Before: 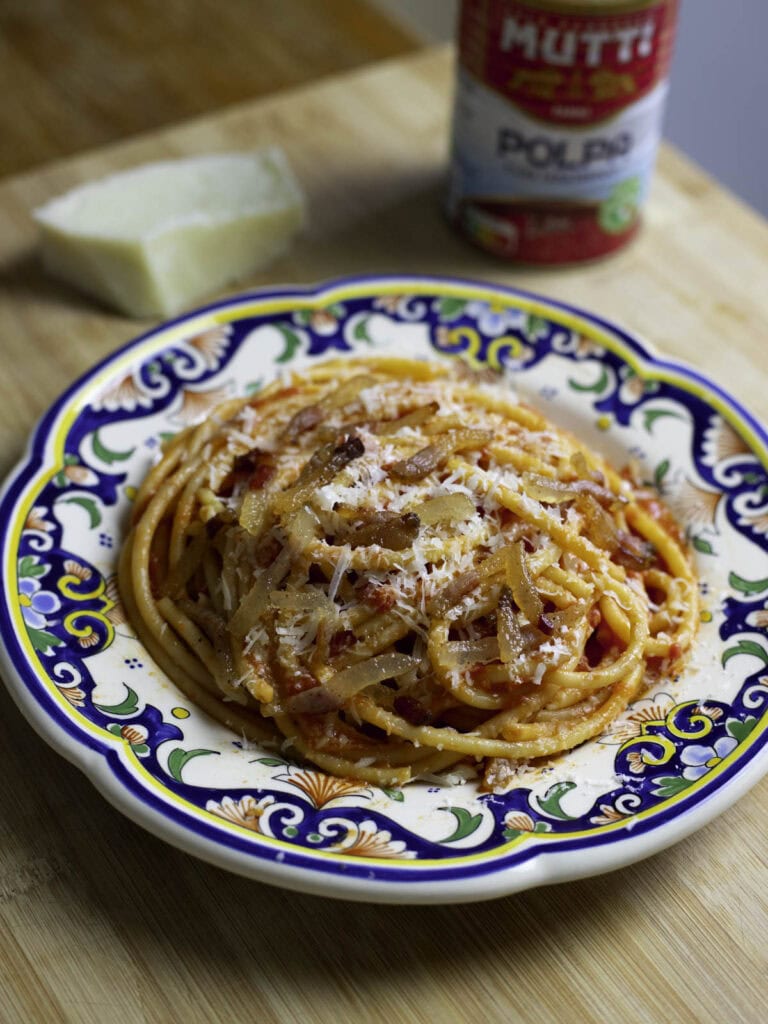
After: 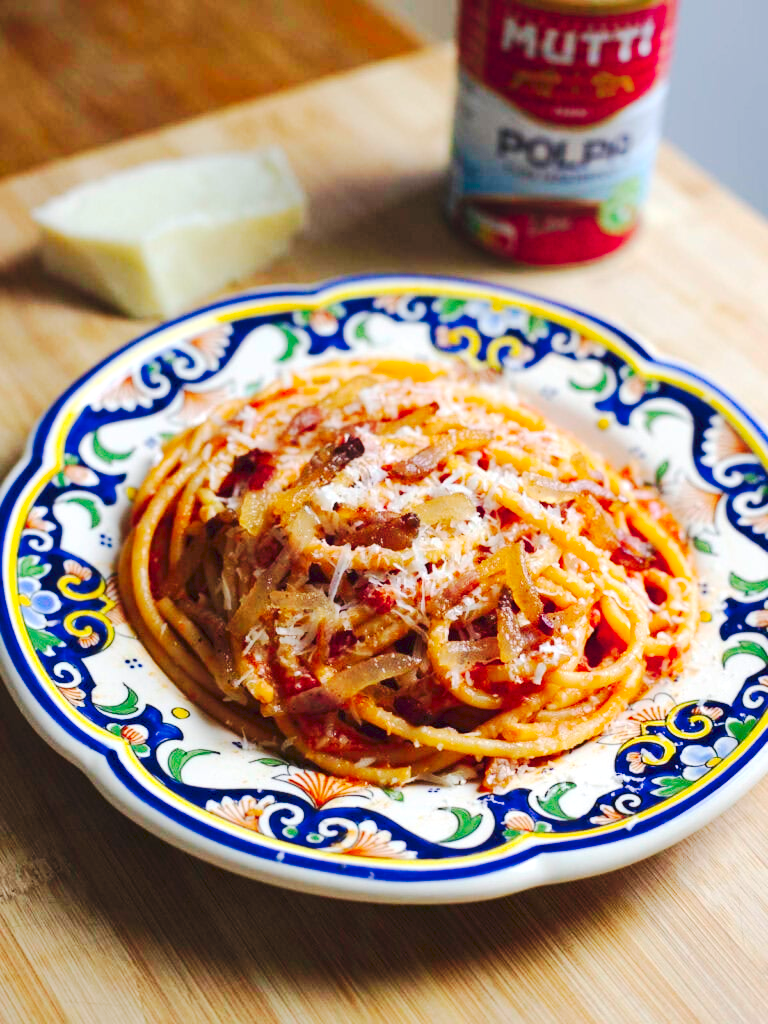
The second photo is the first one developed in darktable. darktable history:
exposure: exposure 0.3 EV, compensate highlight preservation false
tone curve: curves: ch0 [(0, 0) (0.003, 0.062) (0.011, 0.07) (0.025, 0.083) (0.044, 0.094) (0.069, 0.105) (0.1, 0.117) (0.136, 0.136) (0.177, 0.164) (0.224, 0.201) (0.277, 0.256) (0.335, 0.335) (0.399, 0.424) (0.468, 0.529) (0.543, 0.641) (0.623, 0.725) (0.709, 0.787) (0.801, 0.849) (0.898, 0.917) (1, 1)], preserve colors none
